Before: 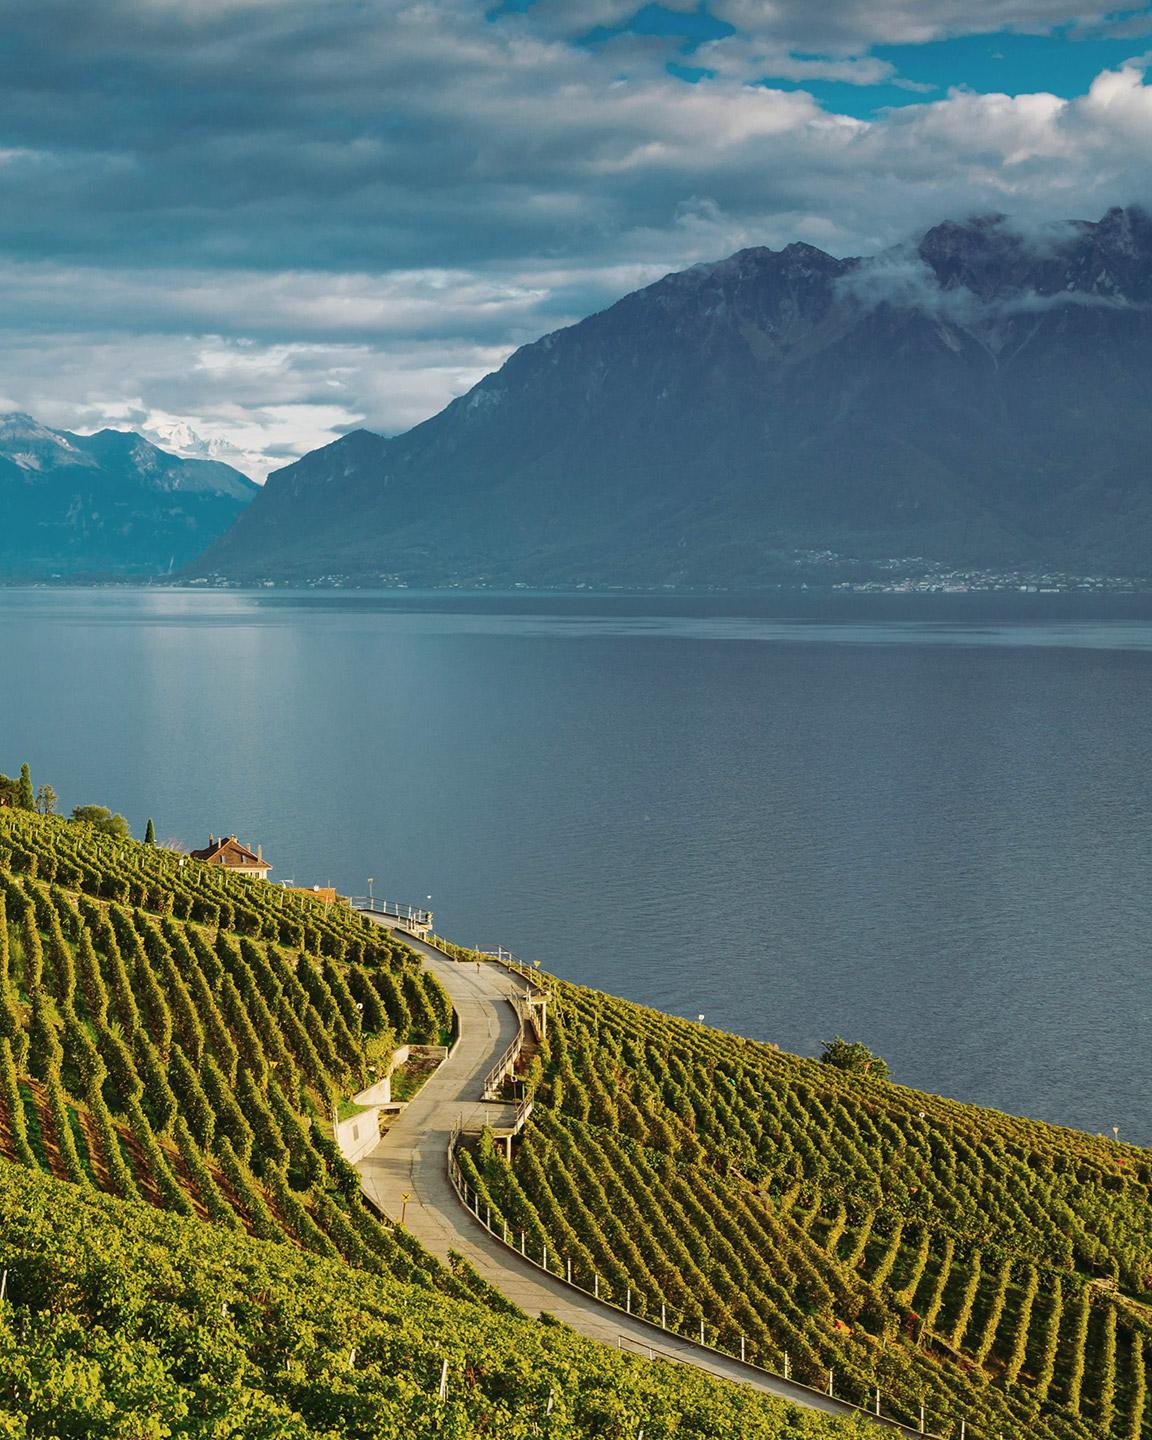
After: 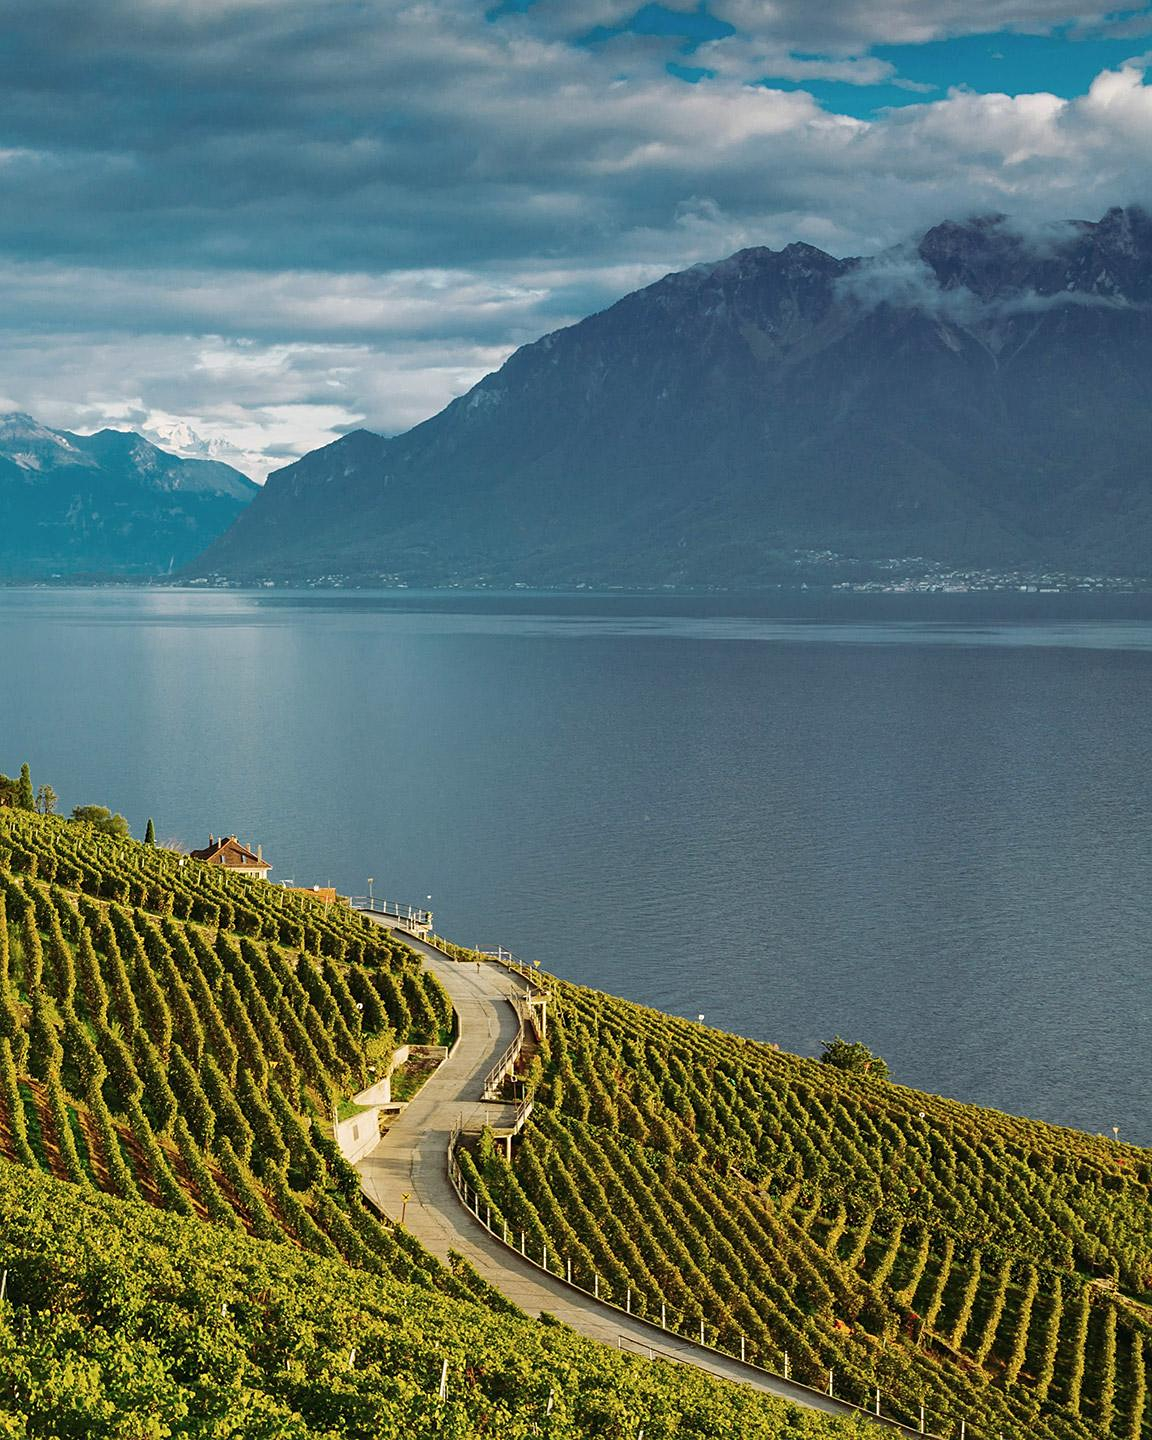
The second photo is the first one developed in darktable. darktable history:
contrast brightness saturation: contrast 0.07
sharpen: amount 0.2
